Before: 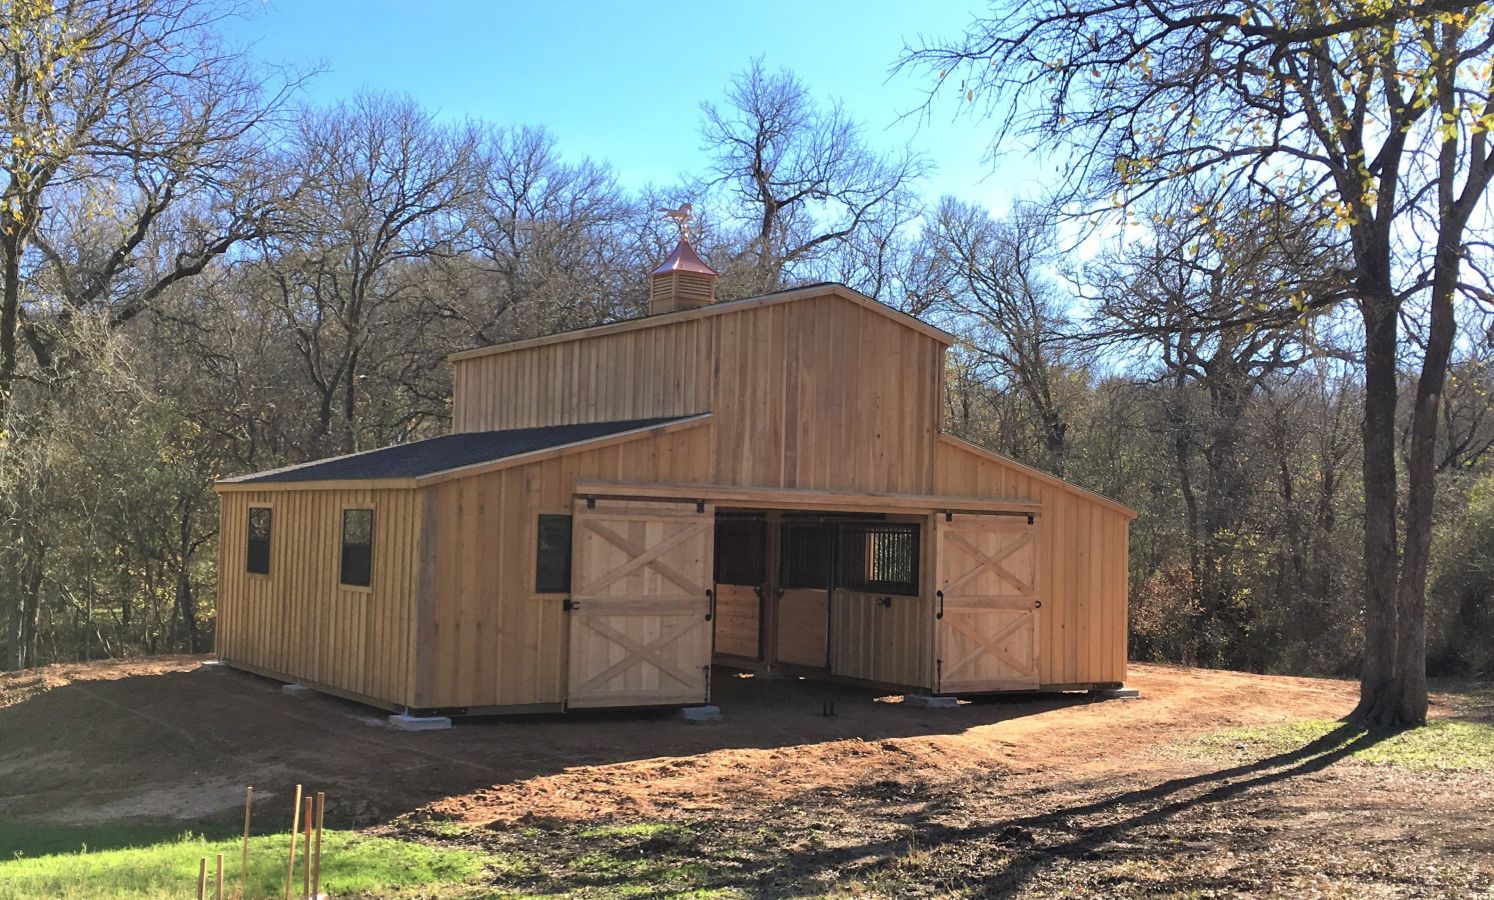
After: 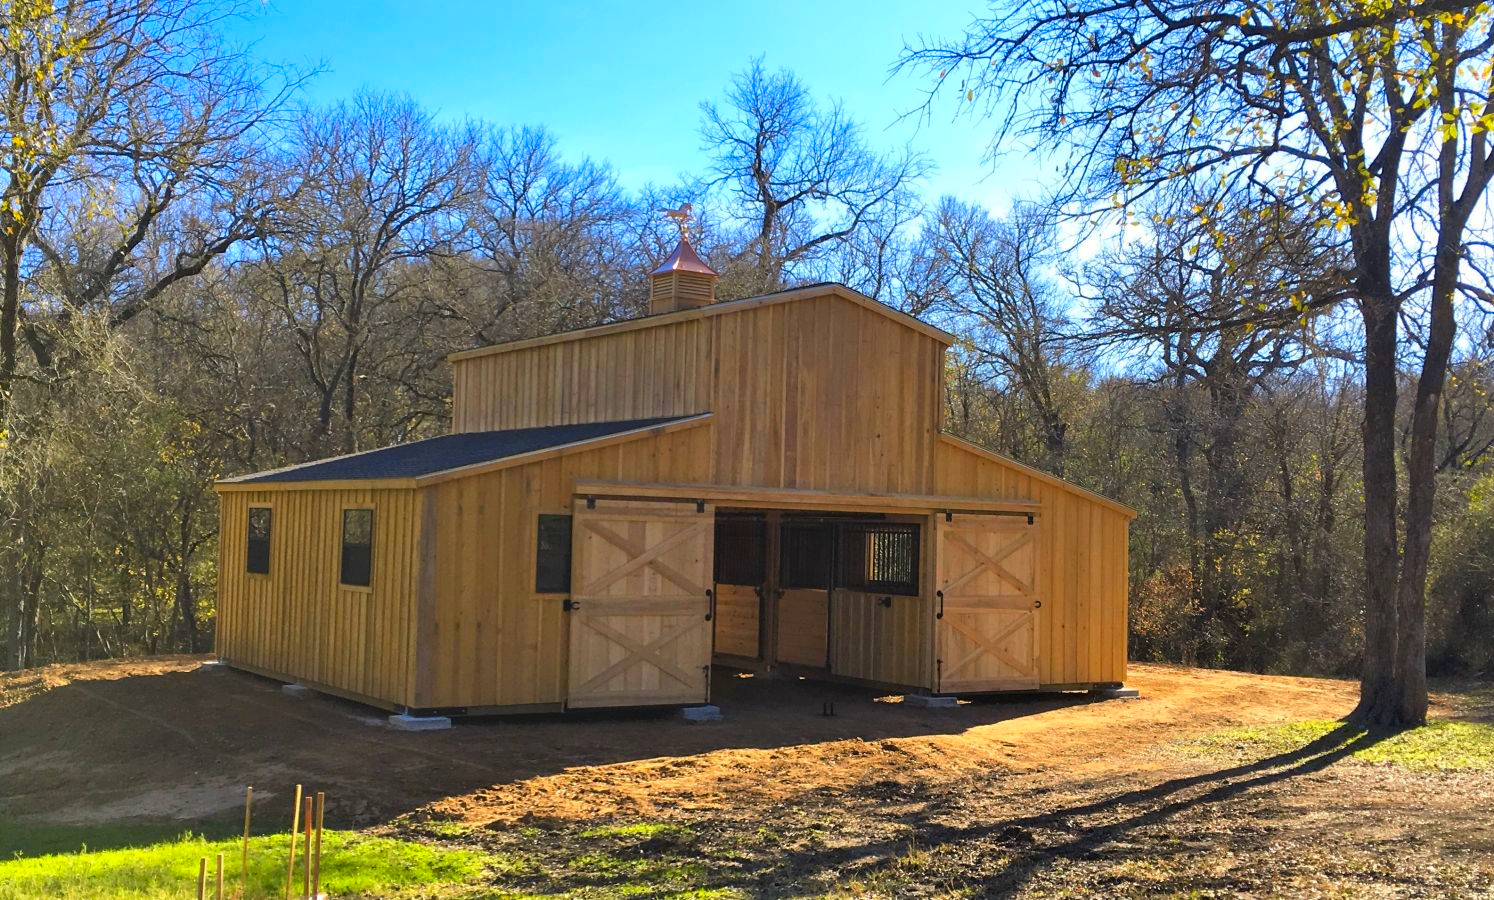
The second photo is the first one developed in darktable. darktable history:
color contrast: green-magenta contrast 0.85, blue-yellow contrast 1.25, unbound 0
tone equalizer: on, module defaults
contrast brightness saturation: brightness -0.02, saturation 0.35
